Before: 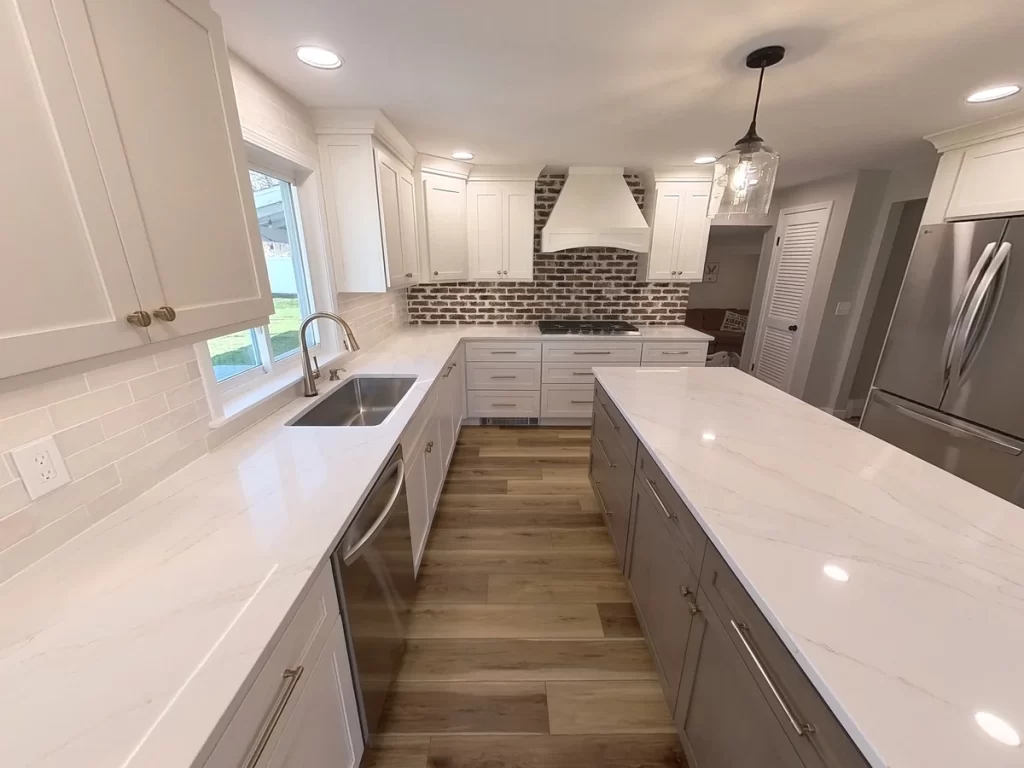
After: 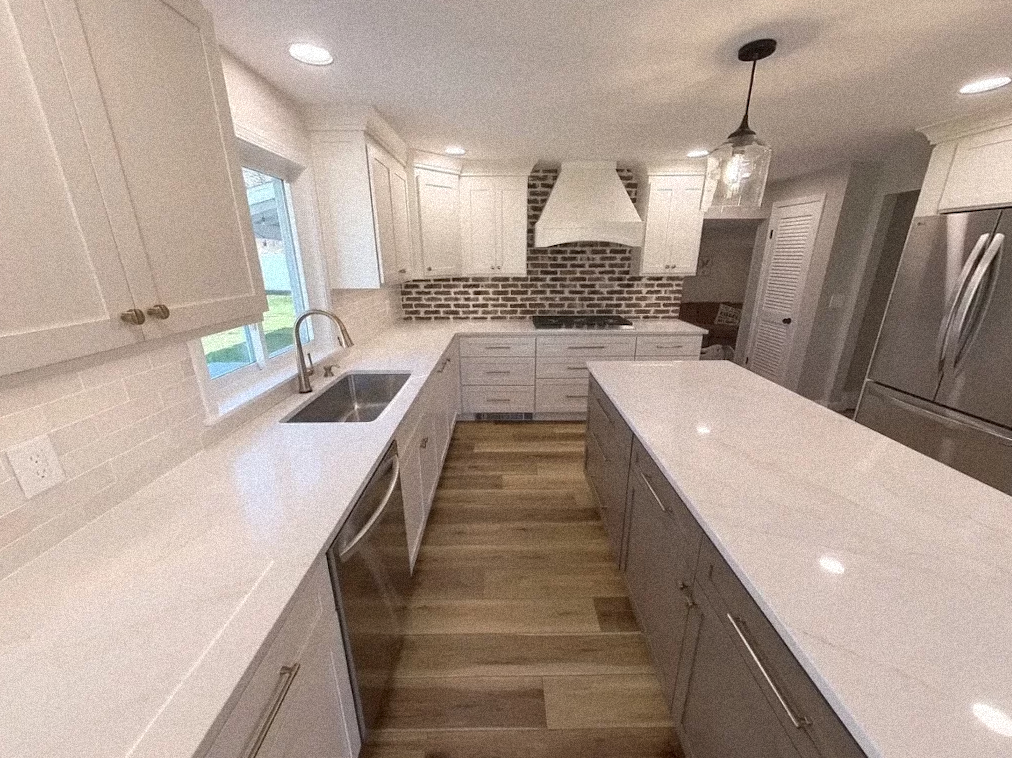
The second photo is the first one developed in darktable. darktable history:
grain: strength 35%, mid-tones bias 0%
rotate and perspective: rotation -0.45°, automatic cropping original format, crop left 0.008, crop right 0.992, crop top 0.012, crop bottom 0.988
